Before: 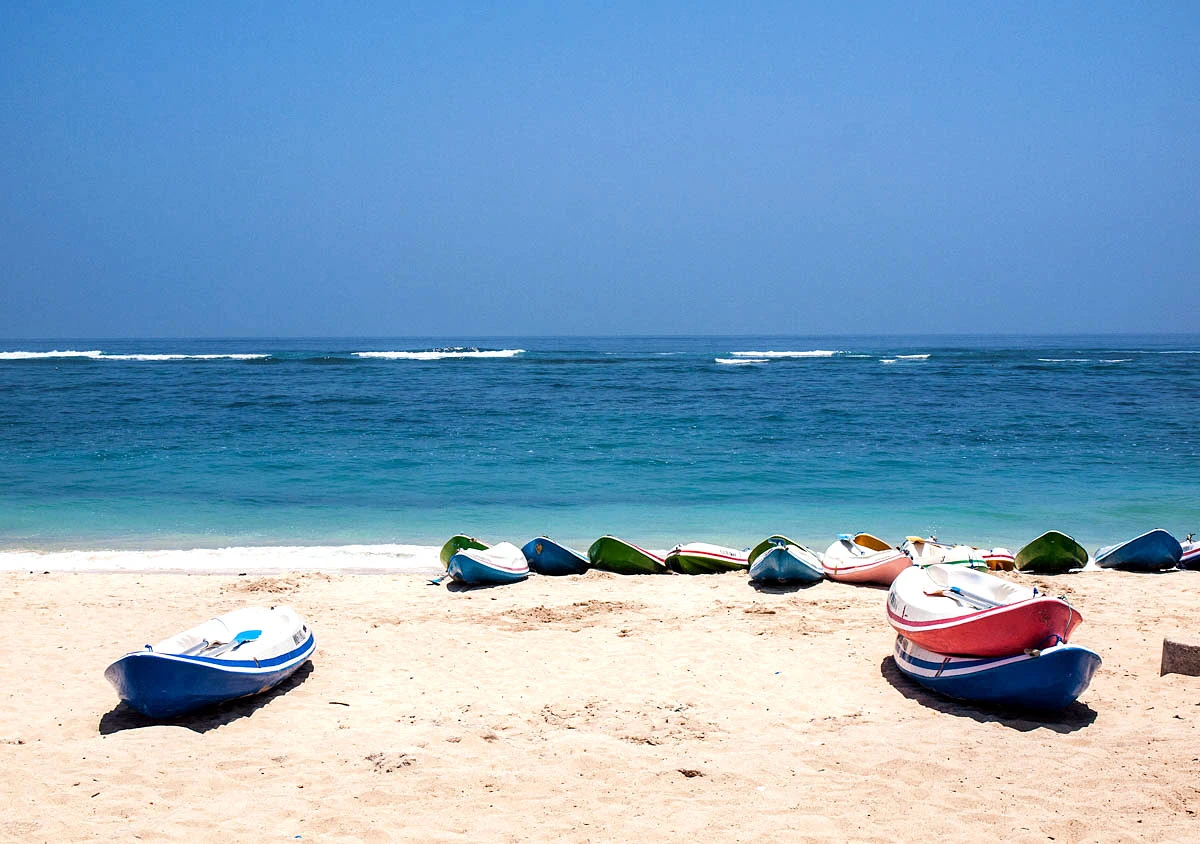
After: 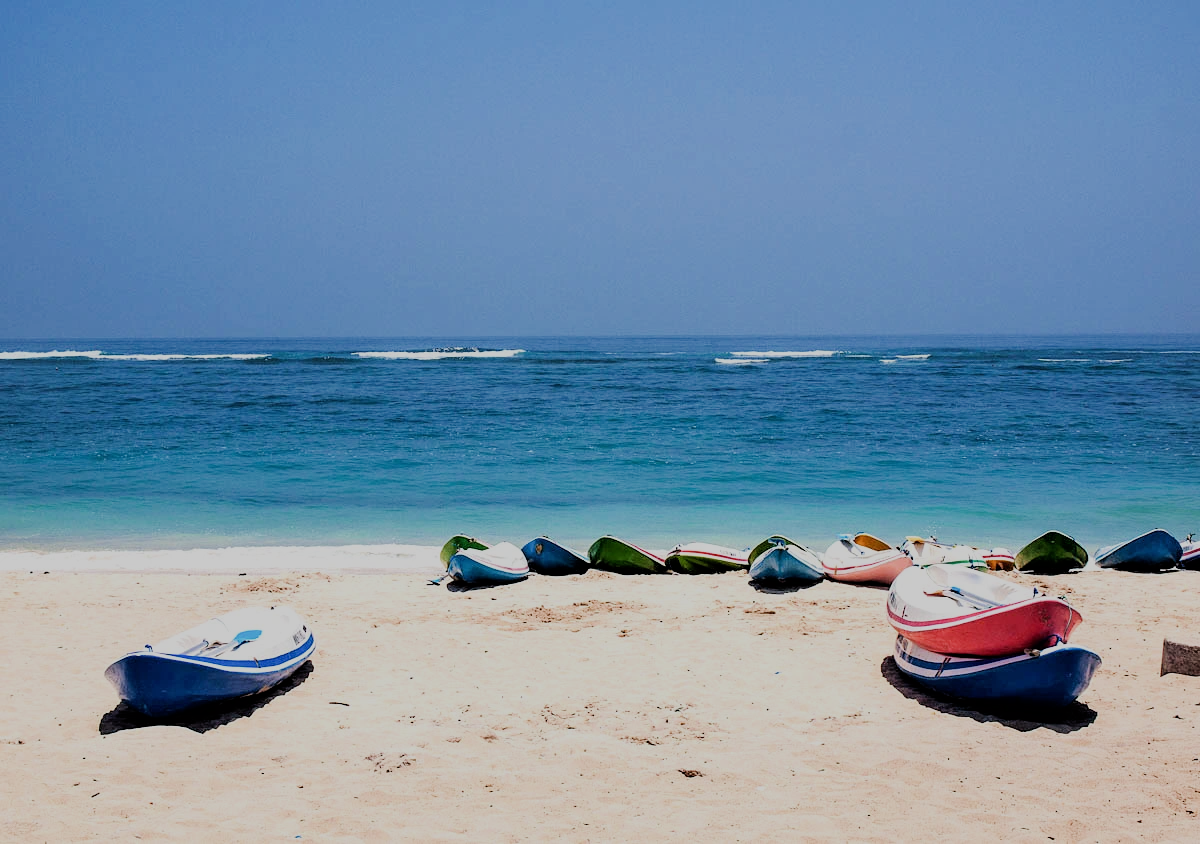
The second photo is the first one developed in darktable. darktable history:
filmic rgb: black relative exposure -6.2 EV, white relative exposure 6.95 EV, hardness 2.28
